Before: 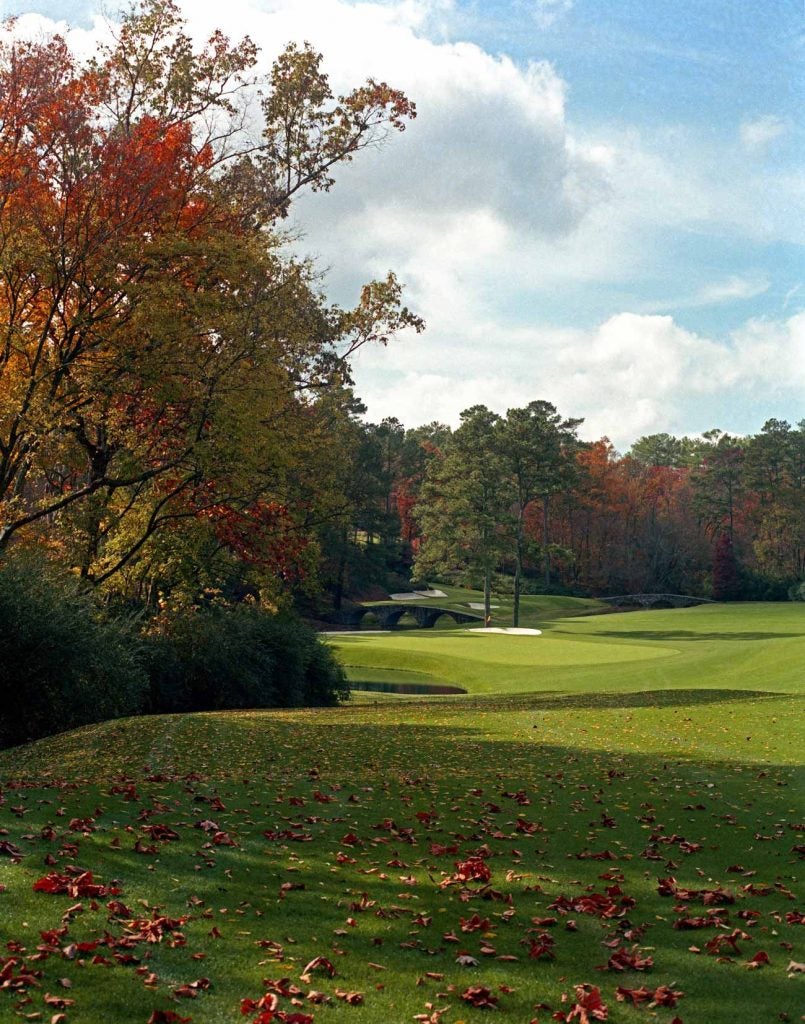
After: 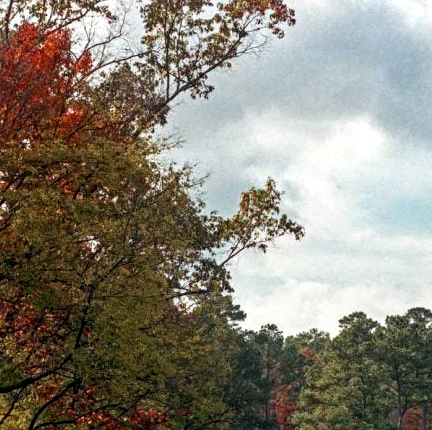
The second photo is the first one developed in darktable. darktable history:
crop: left 15.138%, top 9.084%, right 31.091%, bottom 48.882%
local contrast: highlights 41%, shadows 64%, detail 138%, midtone range 0.509
